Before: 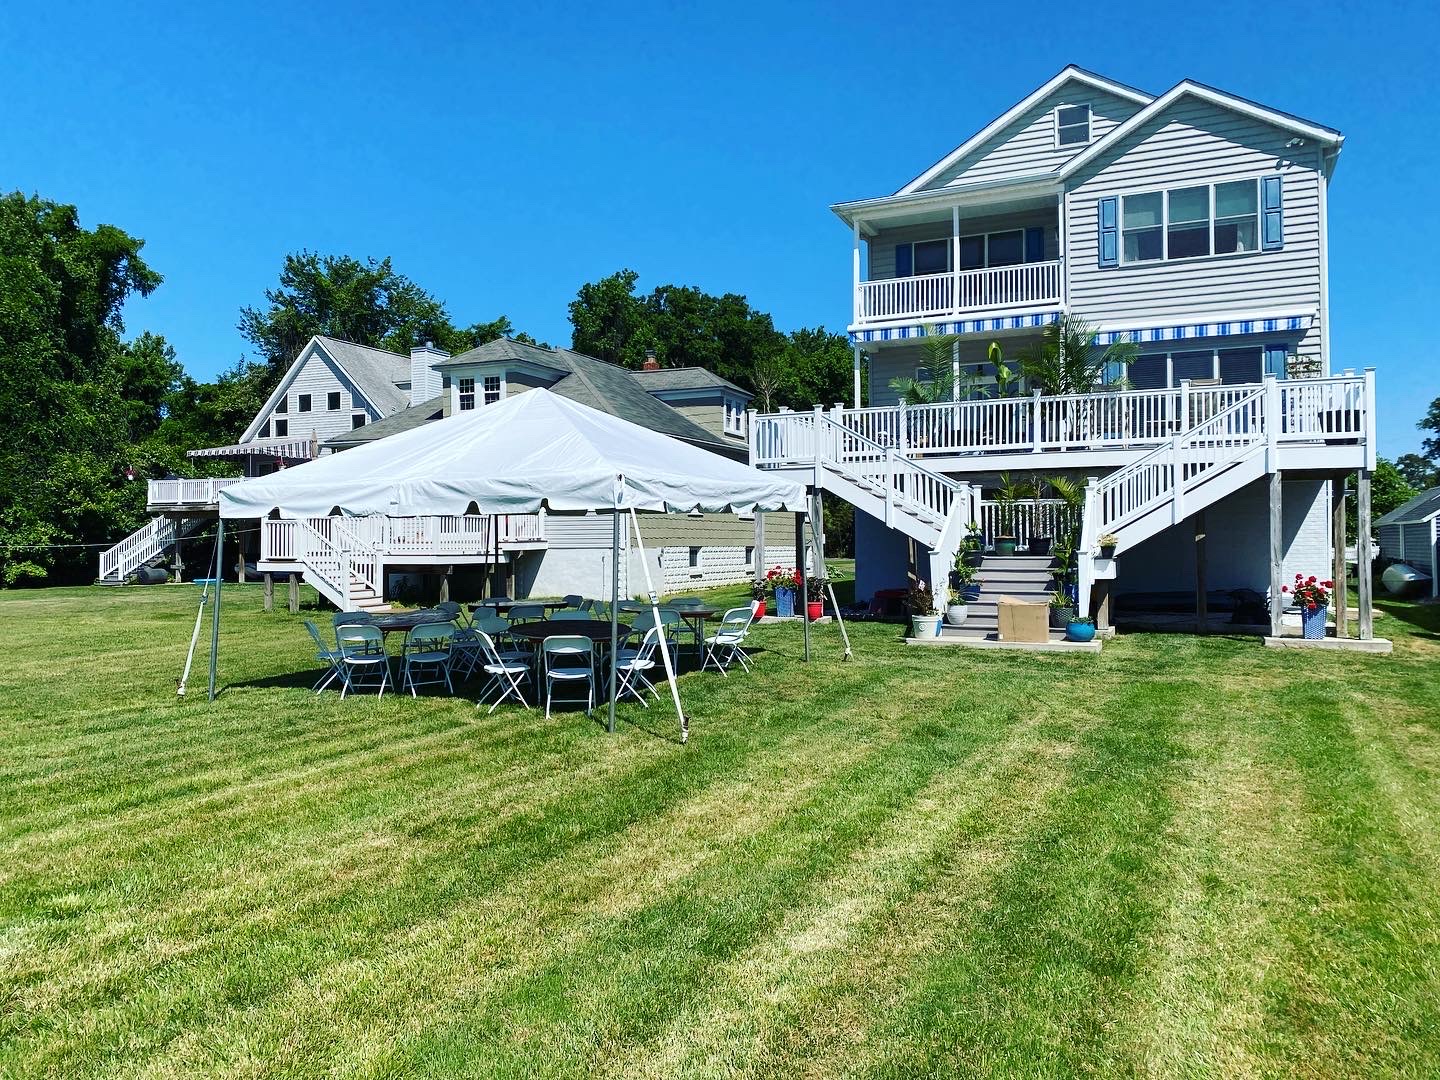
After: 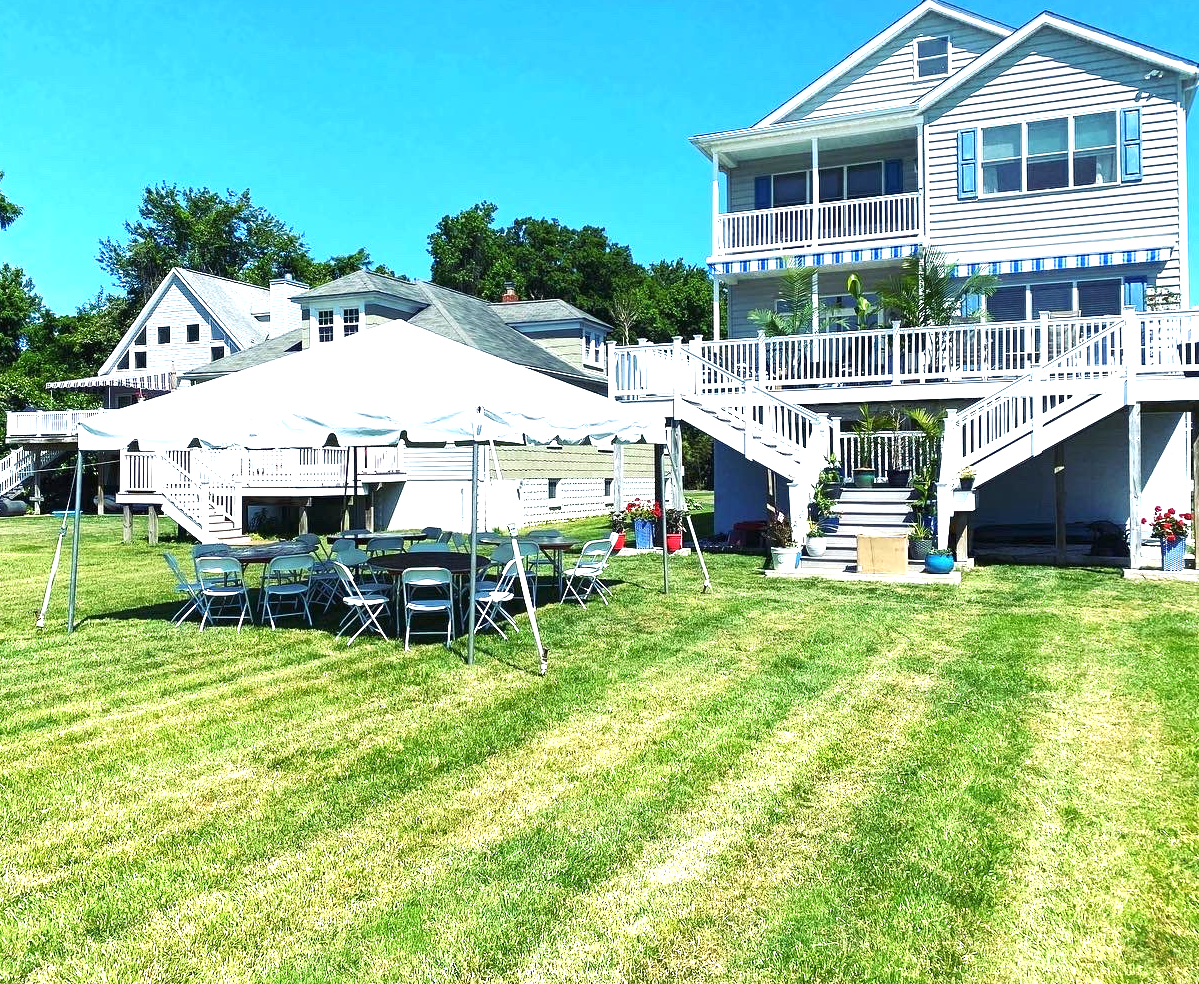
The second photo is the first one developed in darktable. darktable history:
crop: left 9.815%, top 6.311%, right 6.887%, bottom 2.514%
exposure: black level correction 0, exposure 1.096 EV, compensate highlight preservation false
